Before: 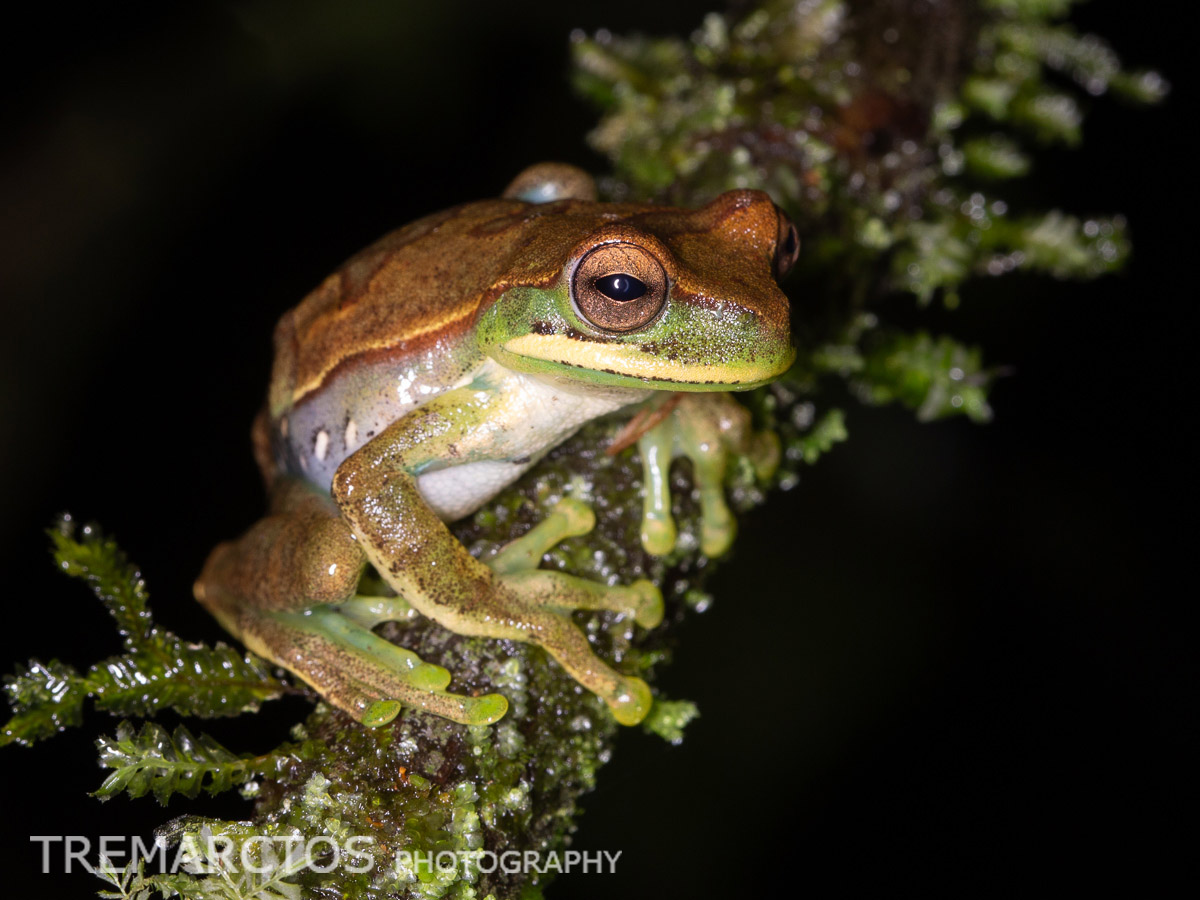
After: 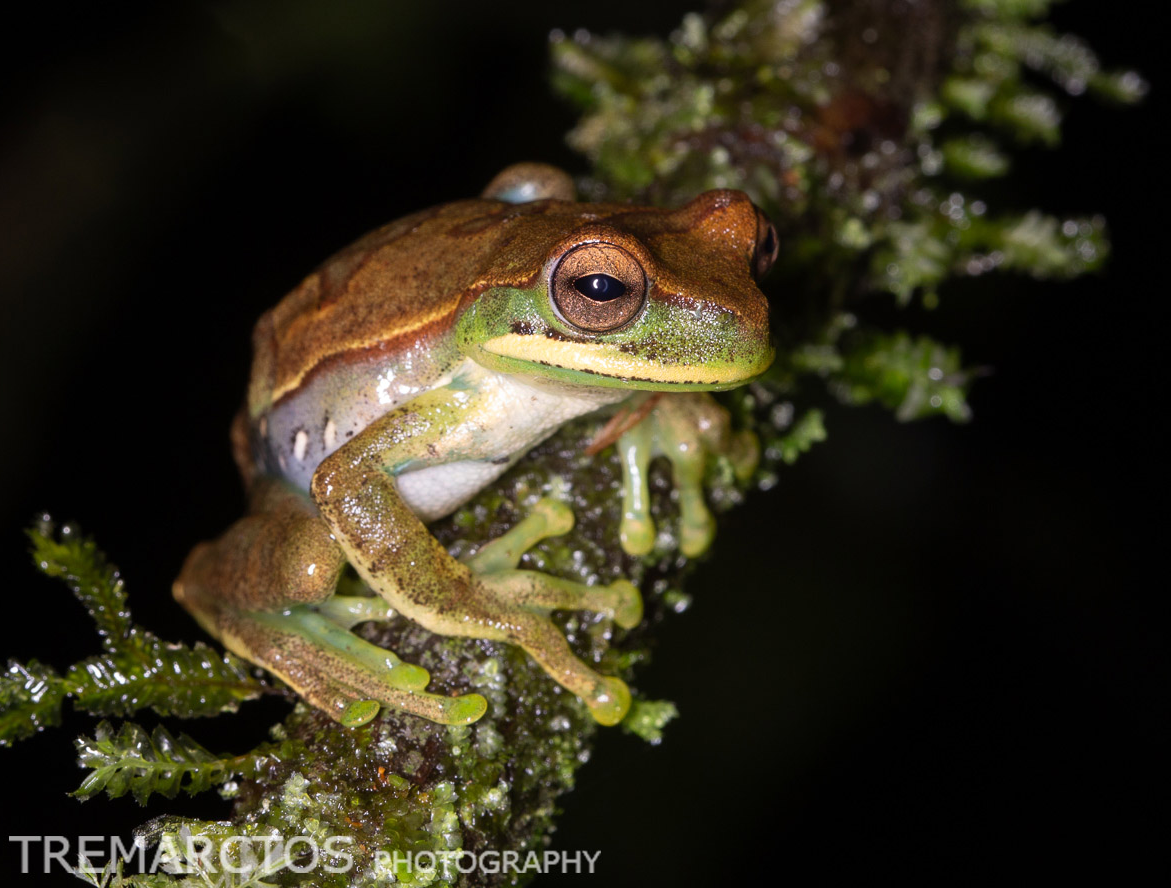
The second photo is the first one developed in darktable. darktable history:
crop and rotate: left 1.774%, right 0.633%, bottom 1.28%
tone equalizer: on, module defaults
